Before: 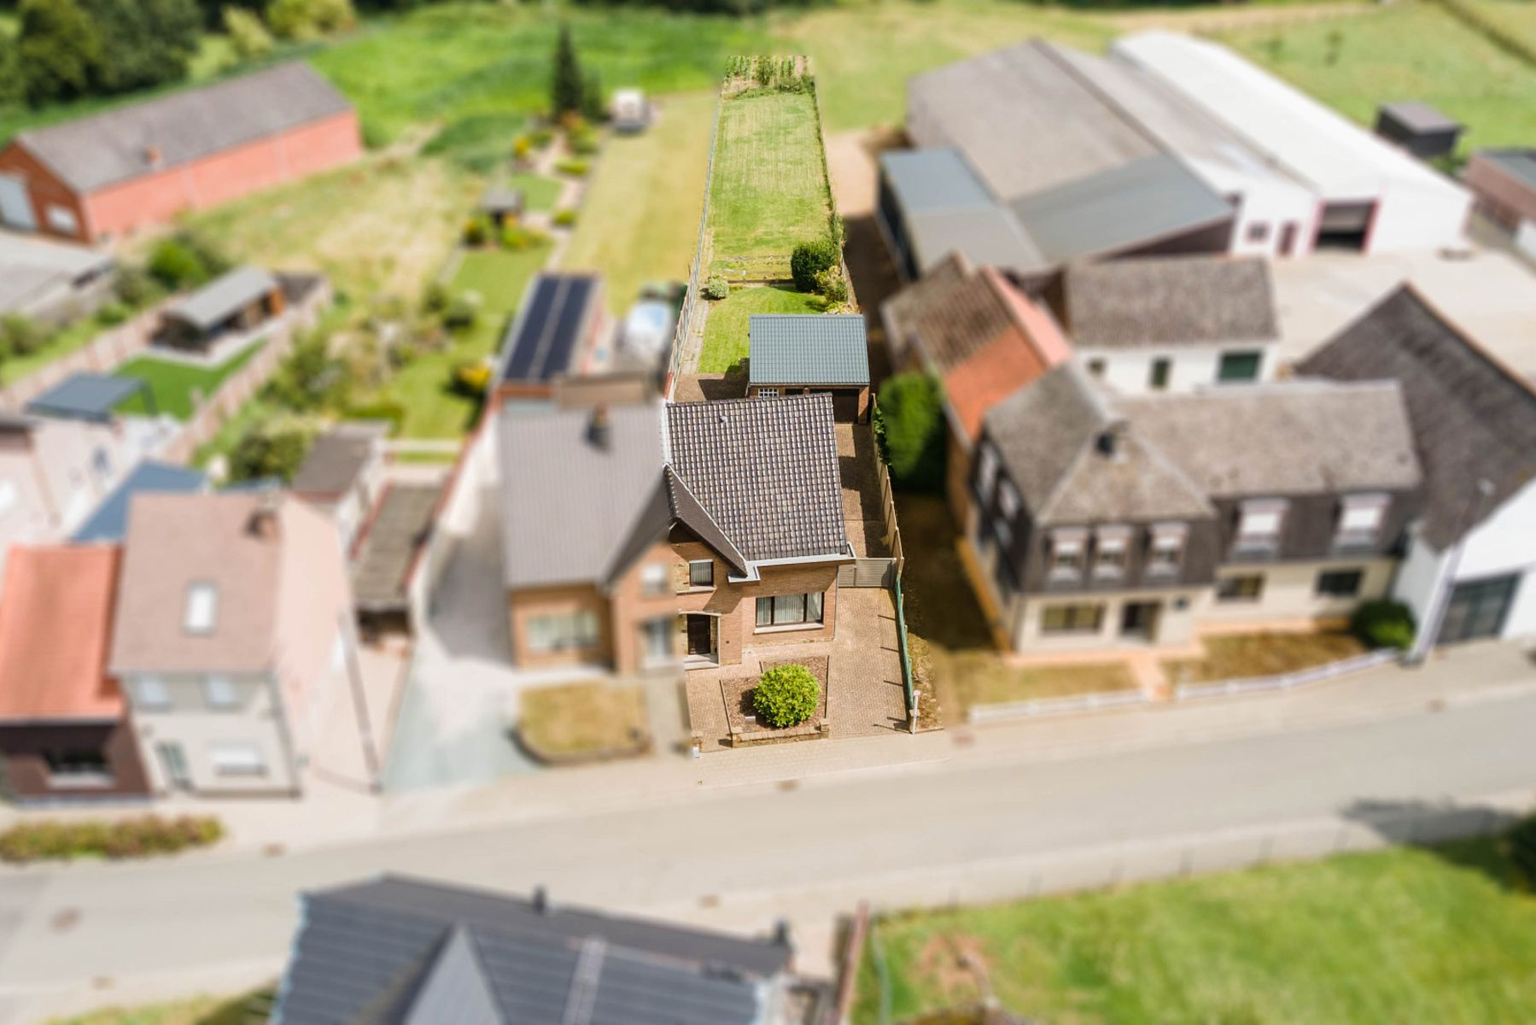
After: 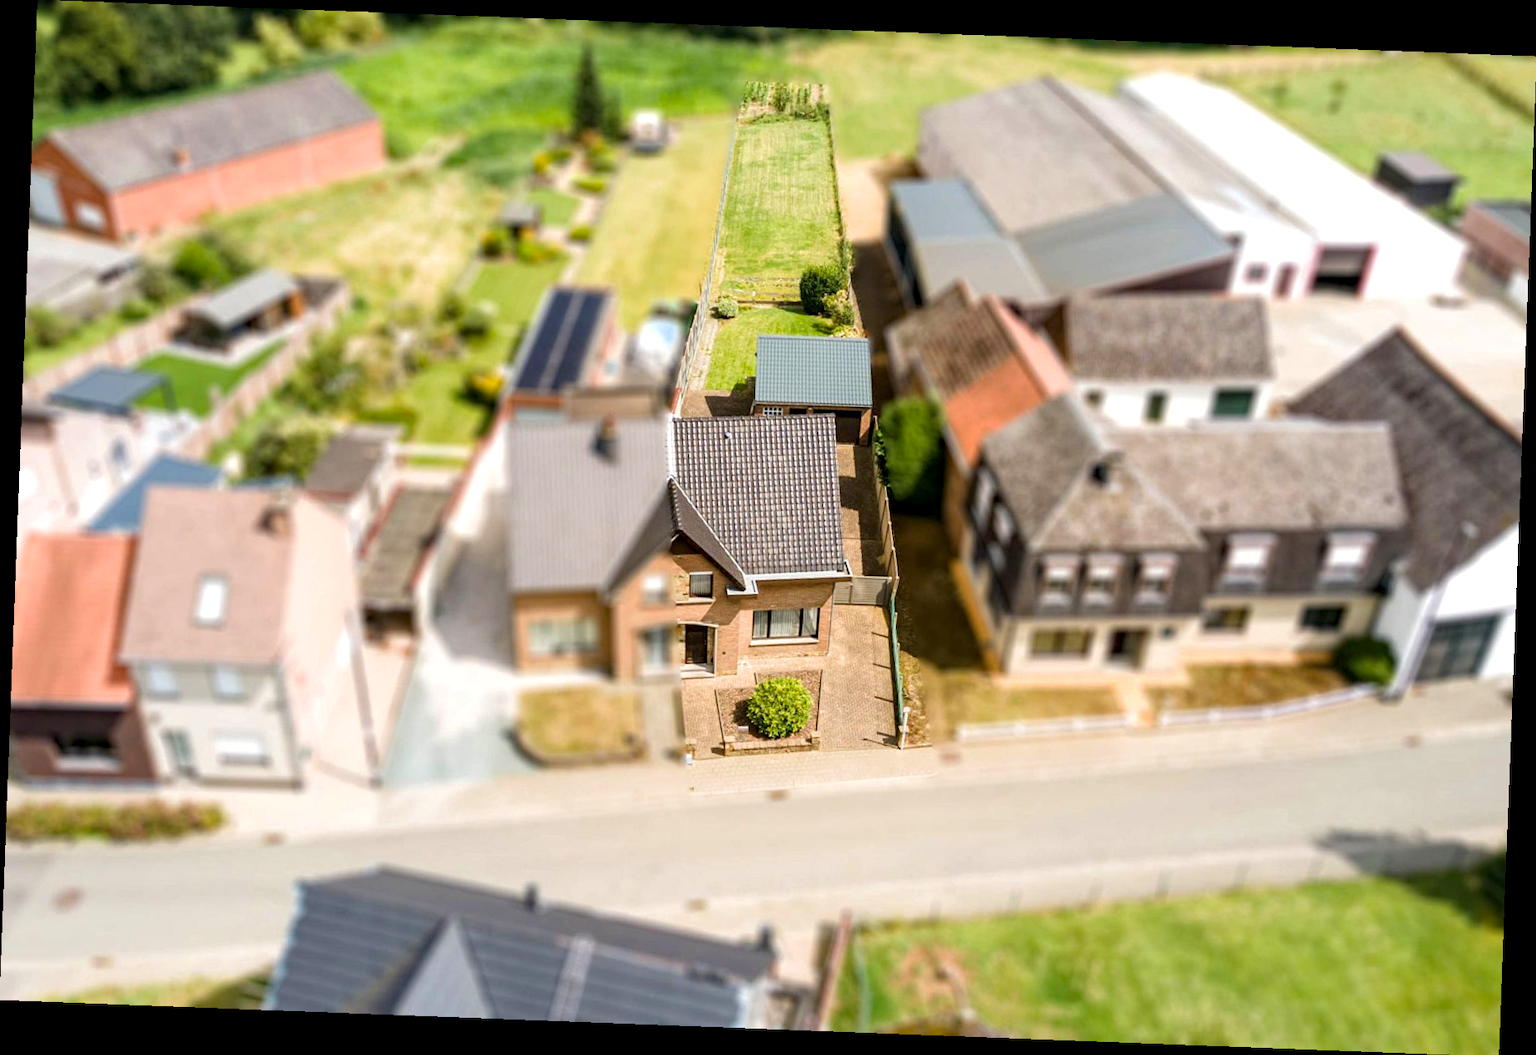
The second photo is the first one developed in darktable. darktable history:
local contrast: highlights 100%, shadows 100%, detail 120%, midtone range 0.2
rotate and perspective: rotation 2.17°, automatic cropping off
exposure: black level correction 0.001, exposure 0.3 EV, compensate highlight preservation false
haze removal: compatibility mode true, adaptive false
